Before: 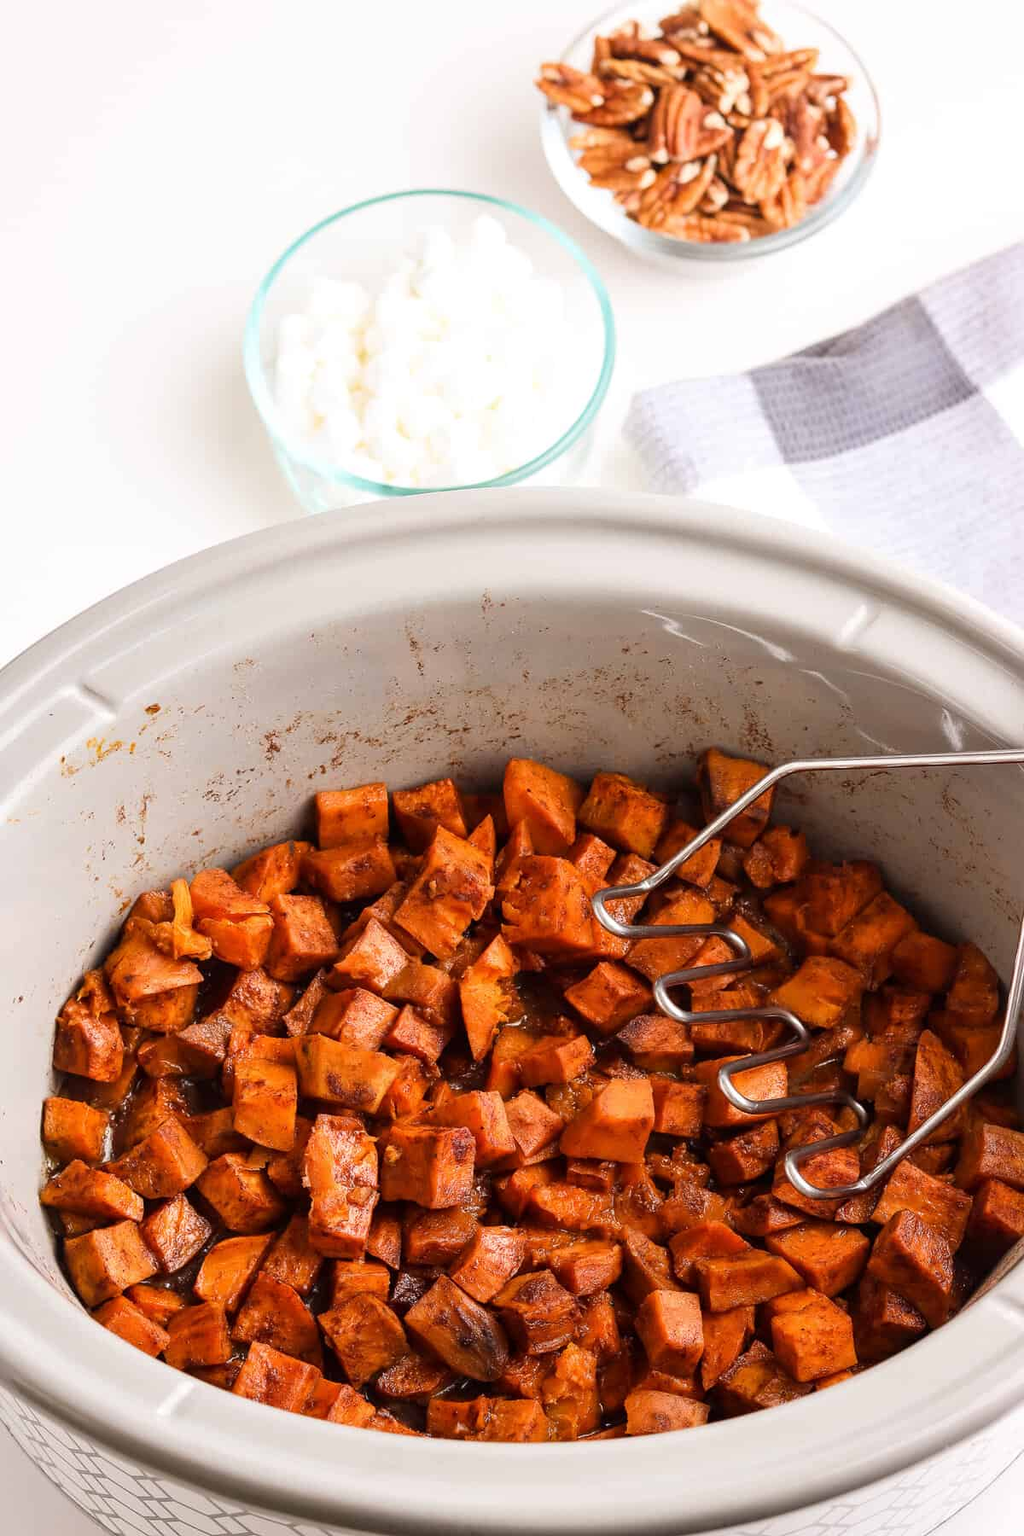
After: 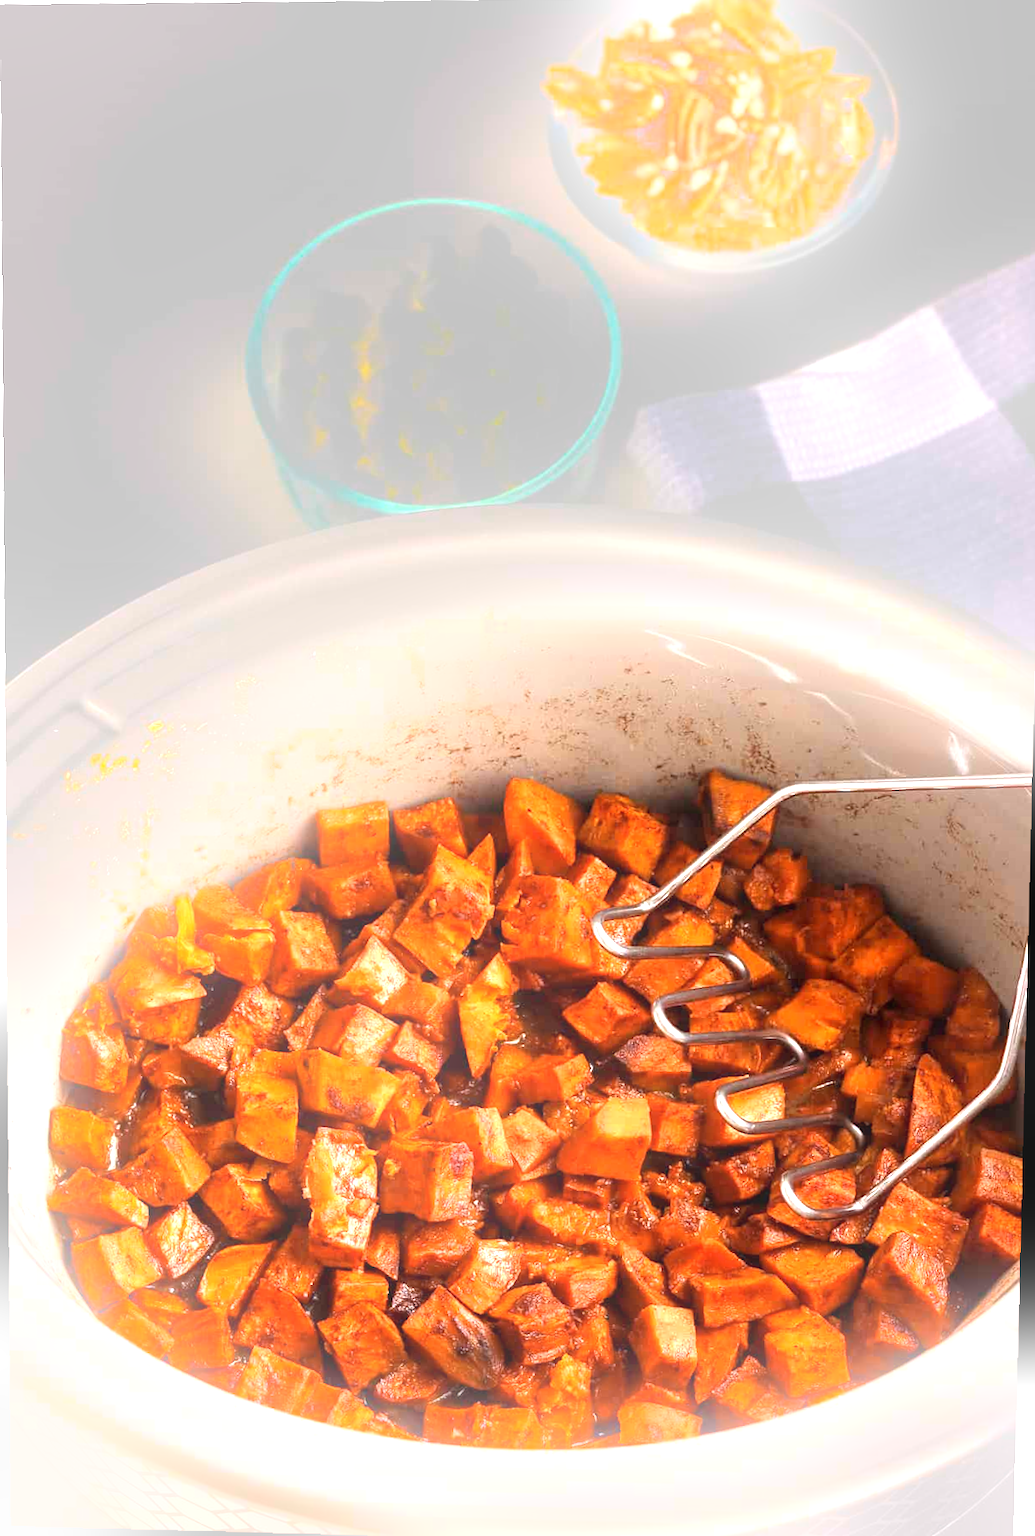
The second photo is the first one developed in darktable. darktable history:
rotate and perspective: lens shift (vertical) 0.048, lens shift (horizontal) -0.024, automatic cropping off
bloom: size 16%, threshold 98%, strength 20%
crop and rotate: angle -0.5°
exposure: black level correction 0, exposure 1.2 EV, compensate exposure bias true, compensate highlight preservation false
